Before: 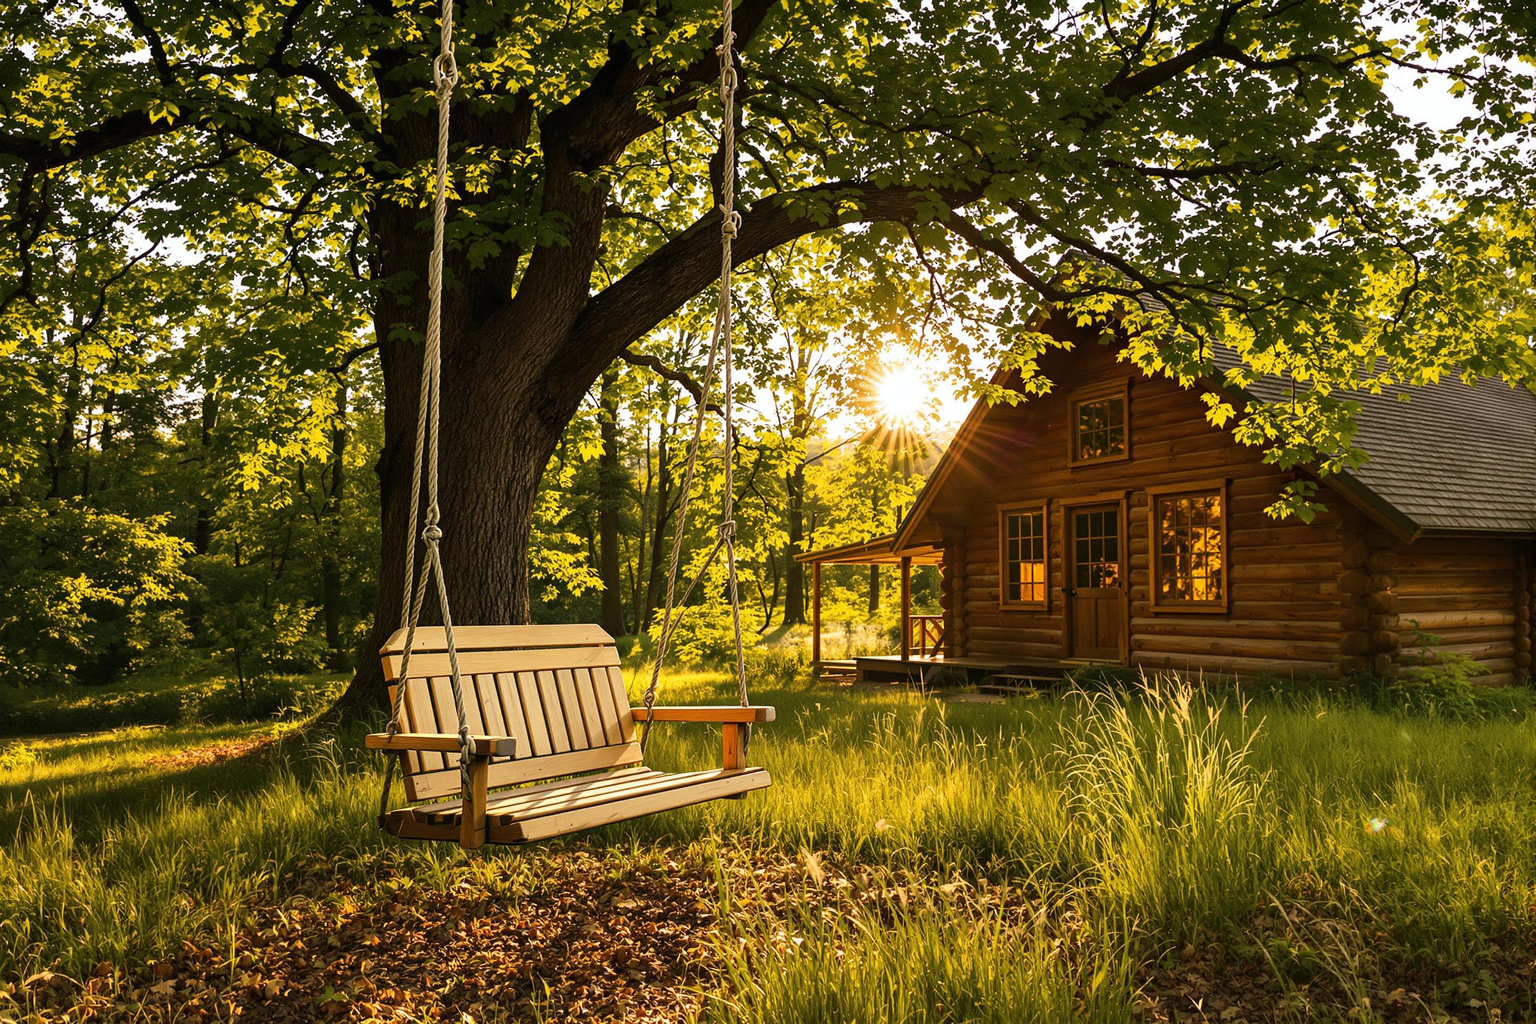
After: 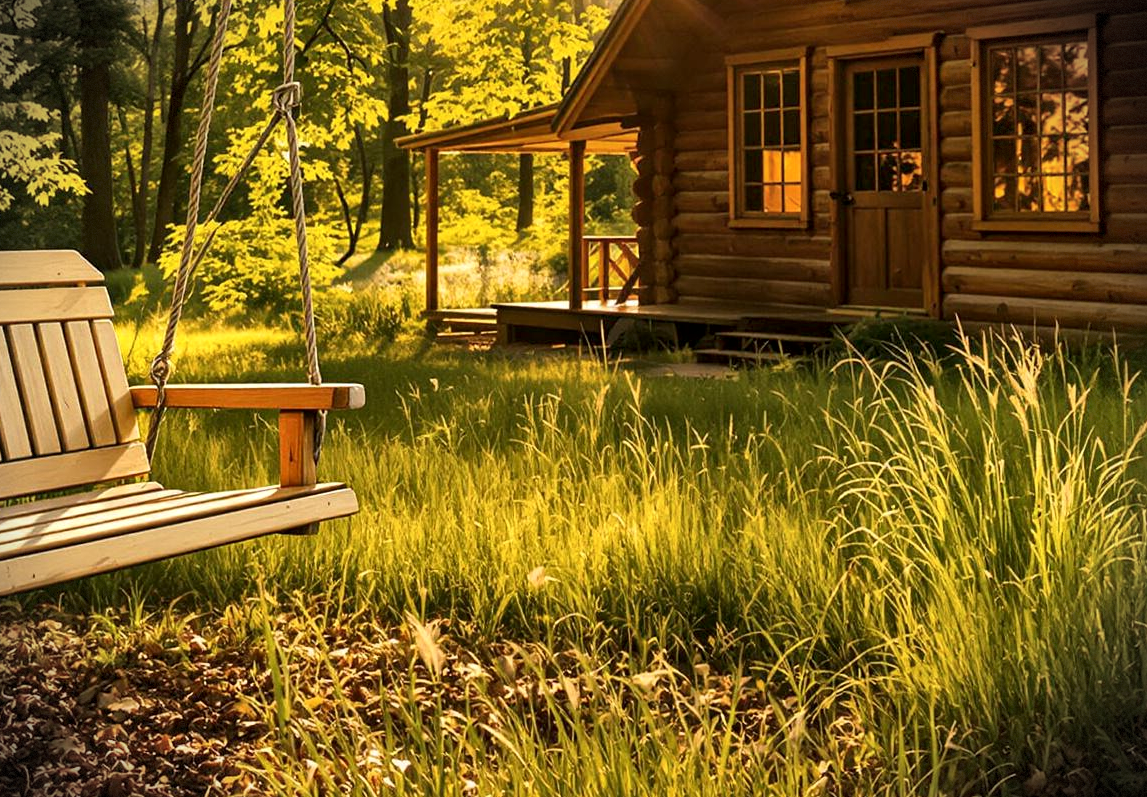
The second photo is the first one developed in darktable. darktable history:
crop: left 35.881%, top 45.955%, right 18.134%, bottom 6.128%
vignetting: fall-off start 89.51%, fall-off radius 42.97%, brightness -0.814, width/height ratio 1.155, dithering 8-bit output, unbound false
local contrast: mode bilateral grid, contrast 20, coarseness 50, detail 138%, midtone range 0.2
